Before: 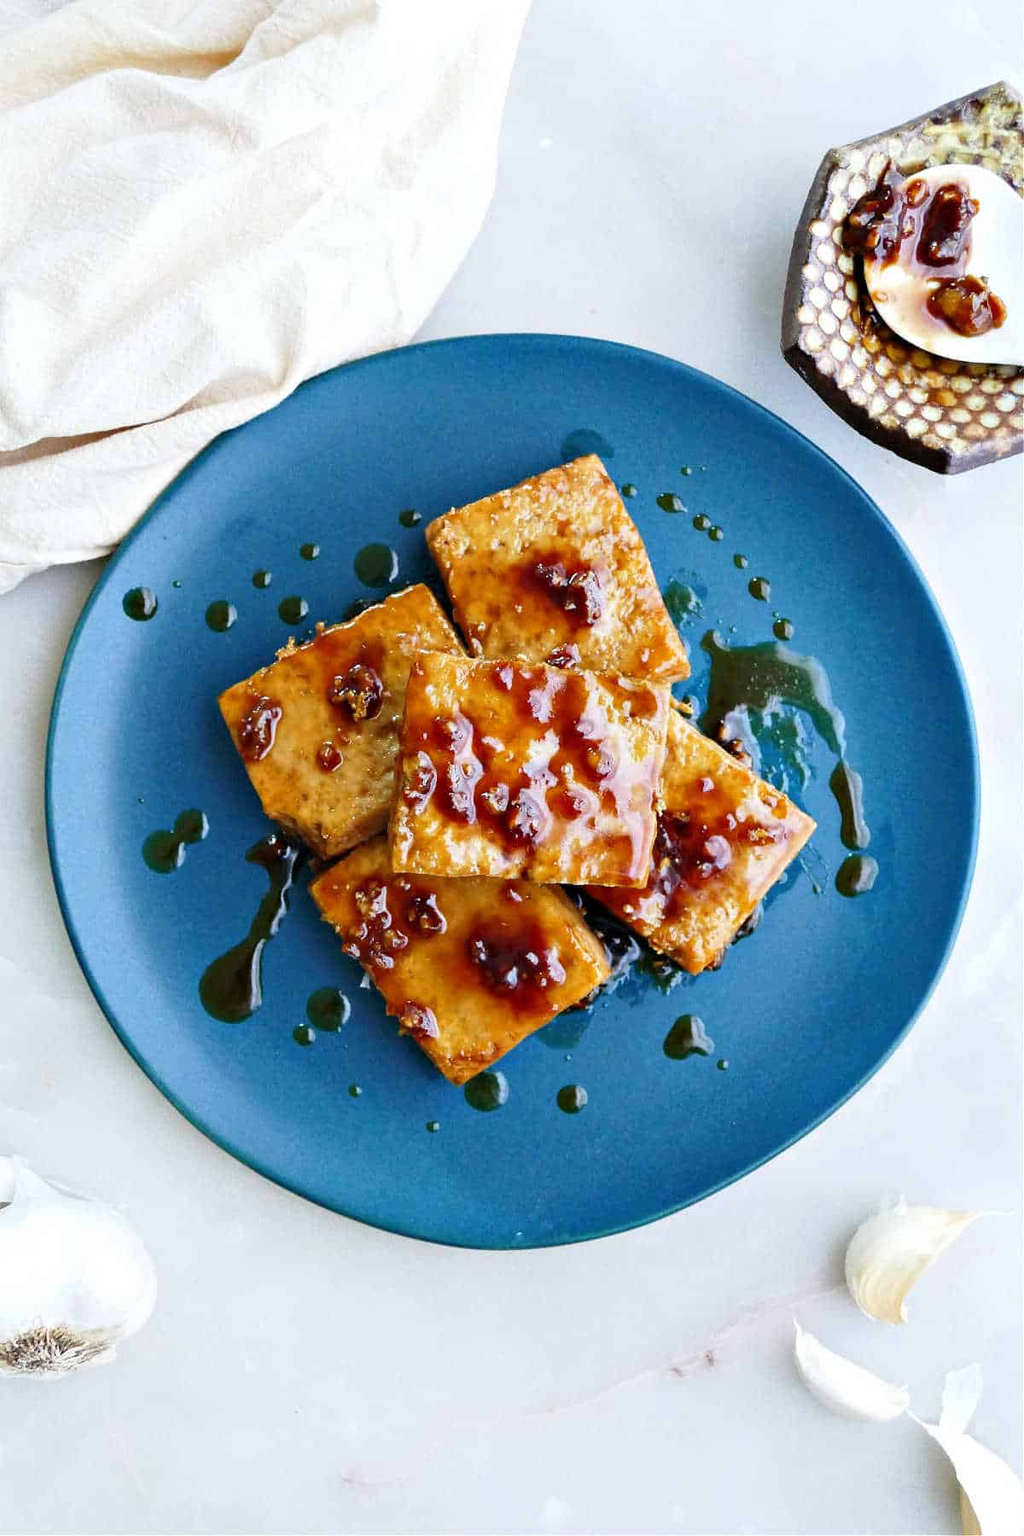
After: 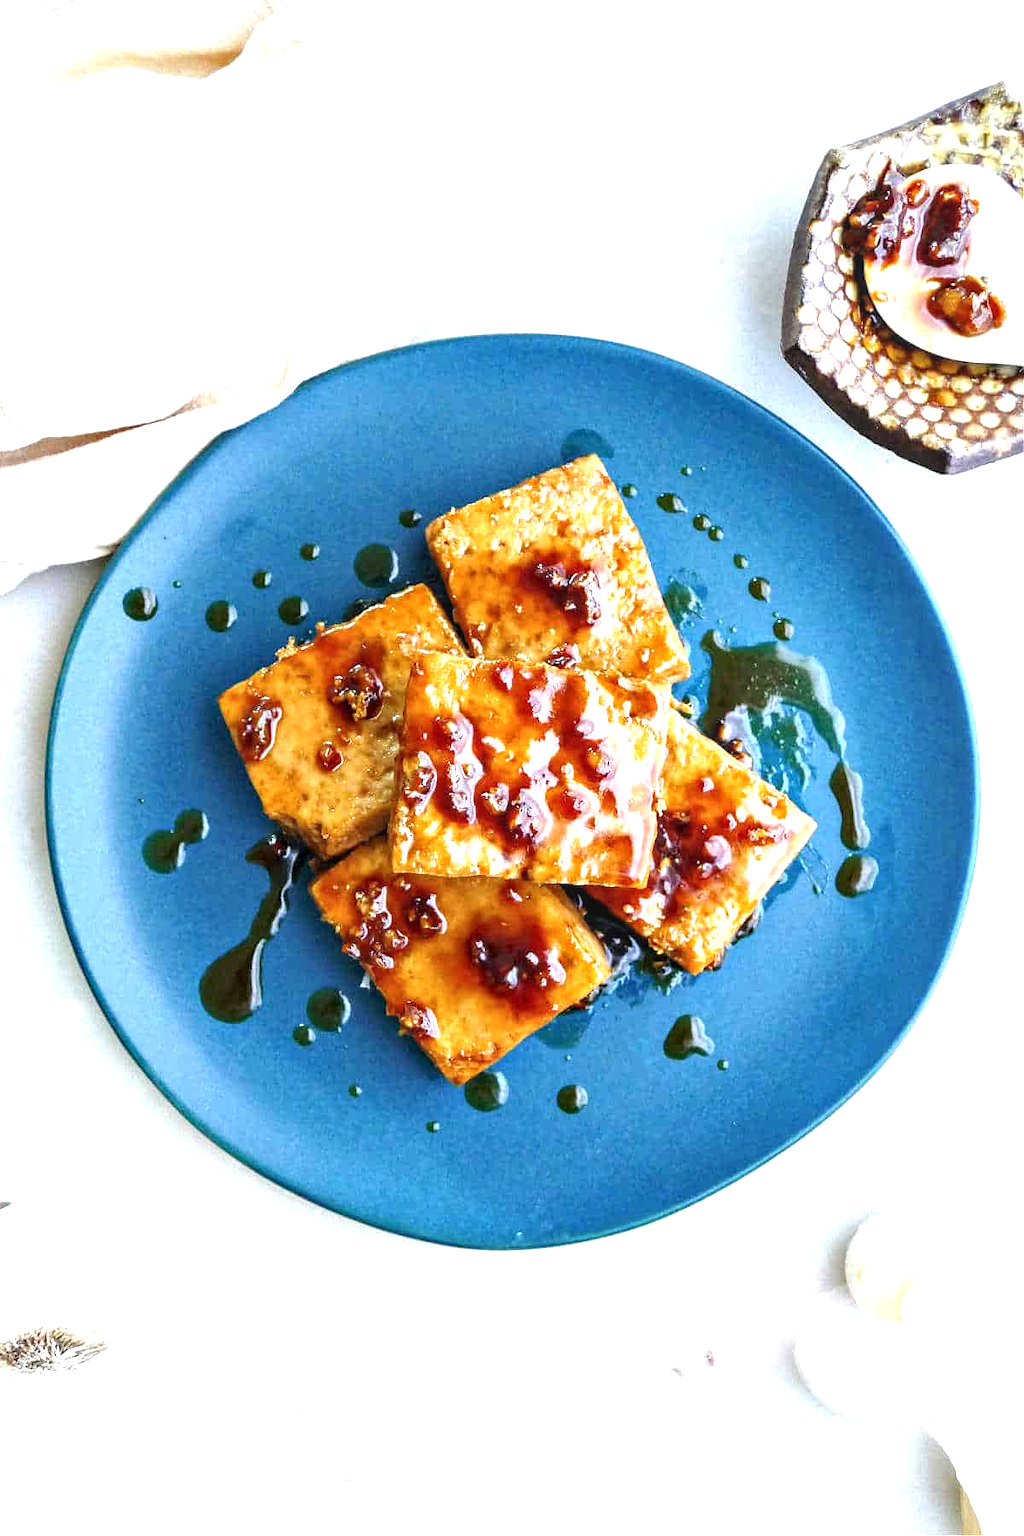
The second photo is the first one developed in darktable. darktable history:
exposure: black level correction 0, exposure 0.682 EV, compensate highlight preservation false
local contrast: on, module defaults
